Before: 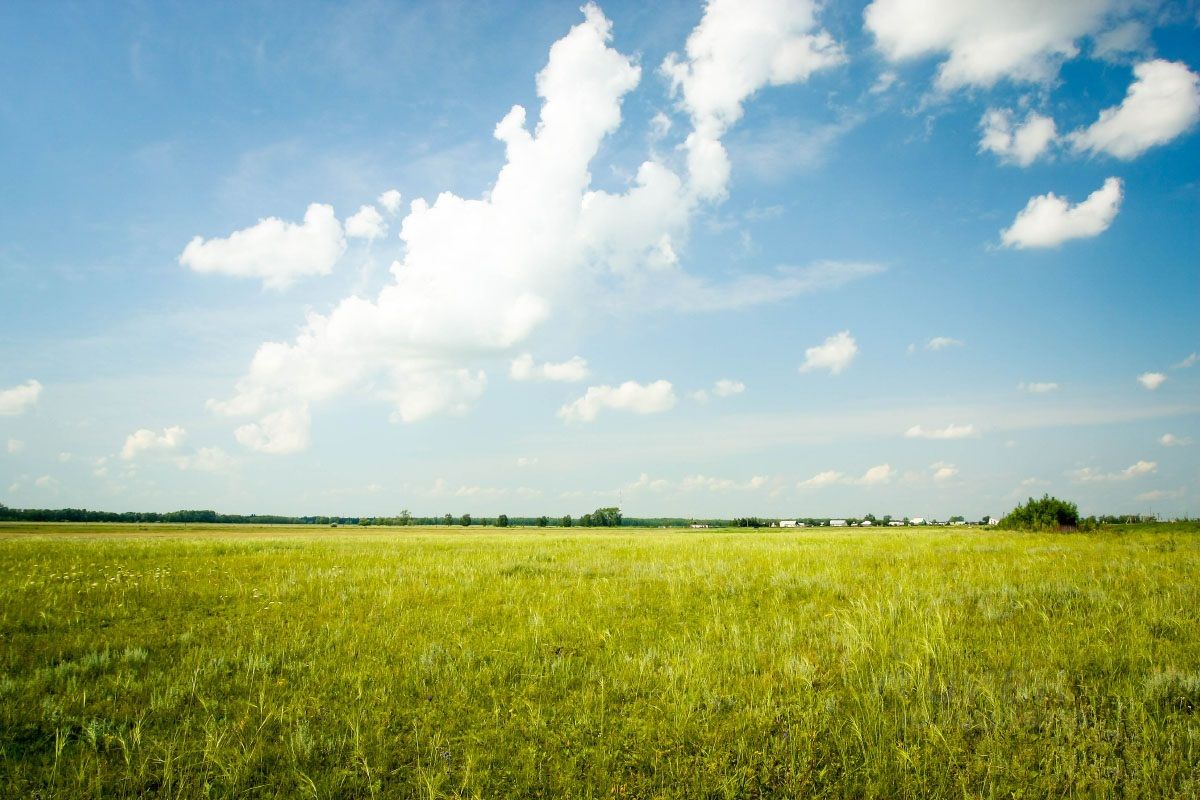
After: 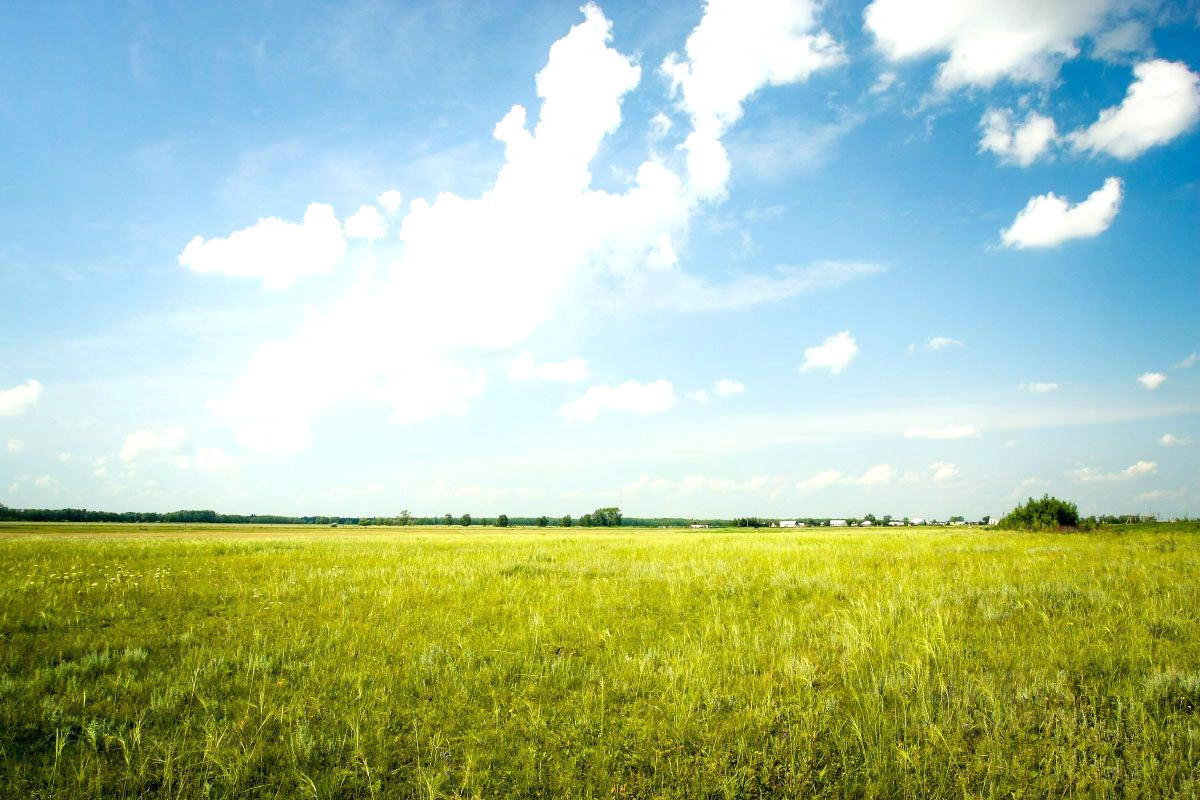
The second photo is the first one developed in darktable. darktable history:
tone equalizer: -8 EV -0.403 EV, -7 EV -0.372 EV, -6 EV -0.304 EV, -5 EV -0.204 EV, -3 EV 0.226 EV, -2 EV 0.312 EV, -1 EV 0.369 EV, +0 EV 0.421 EV, mask exposure compensation -0.515 EV
